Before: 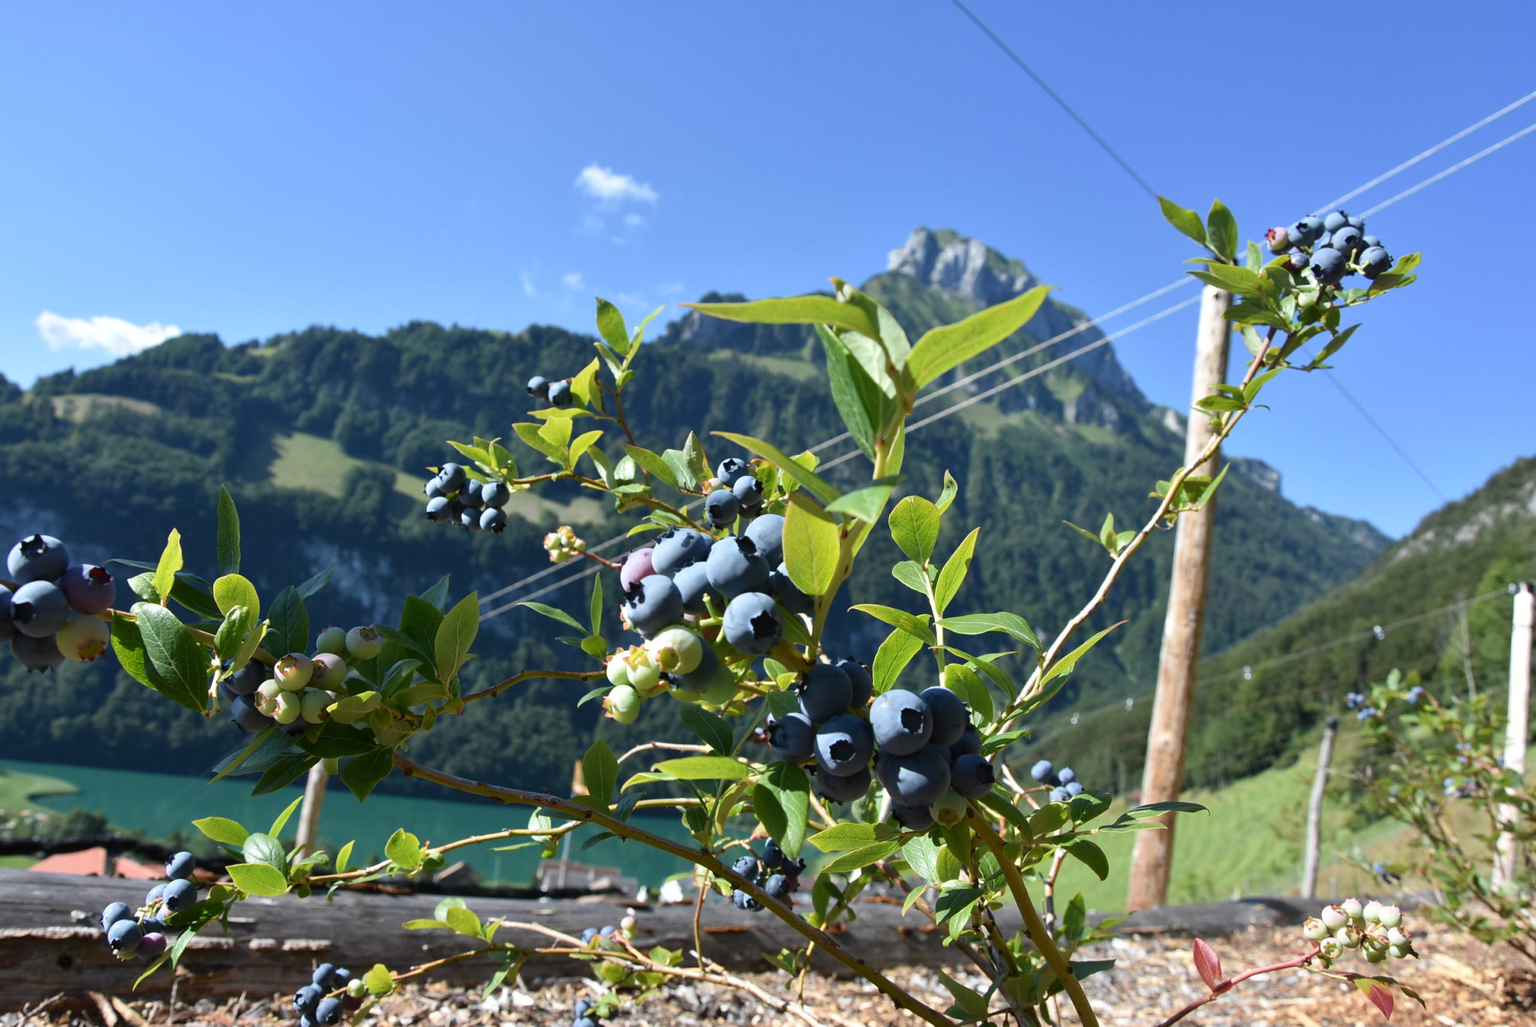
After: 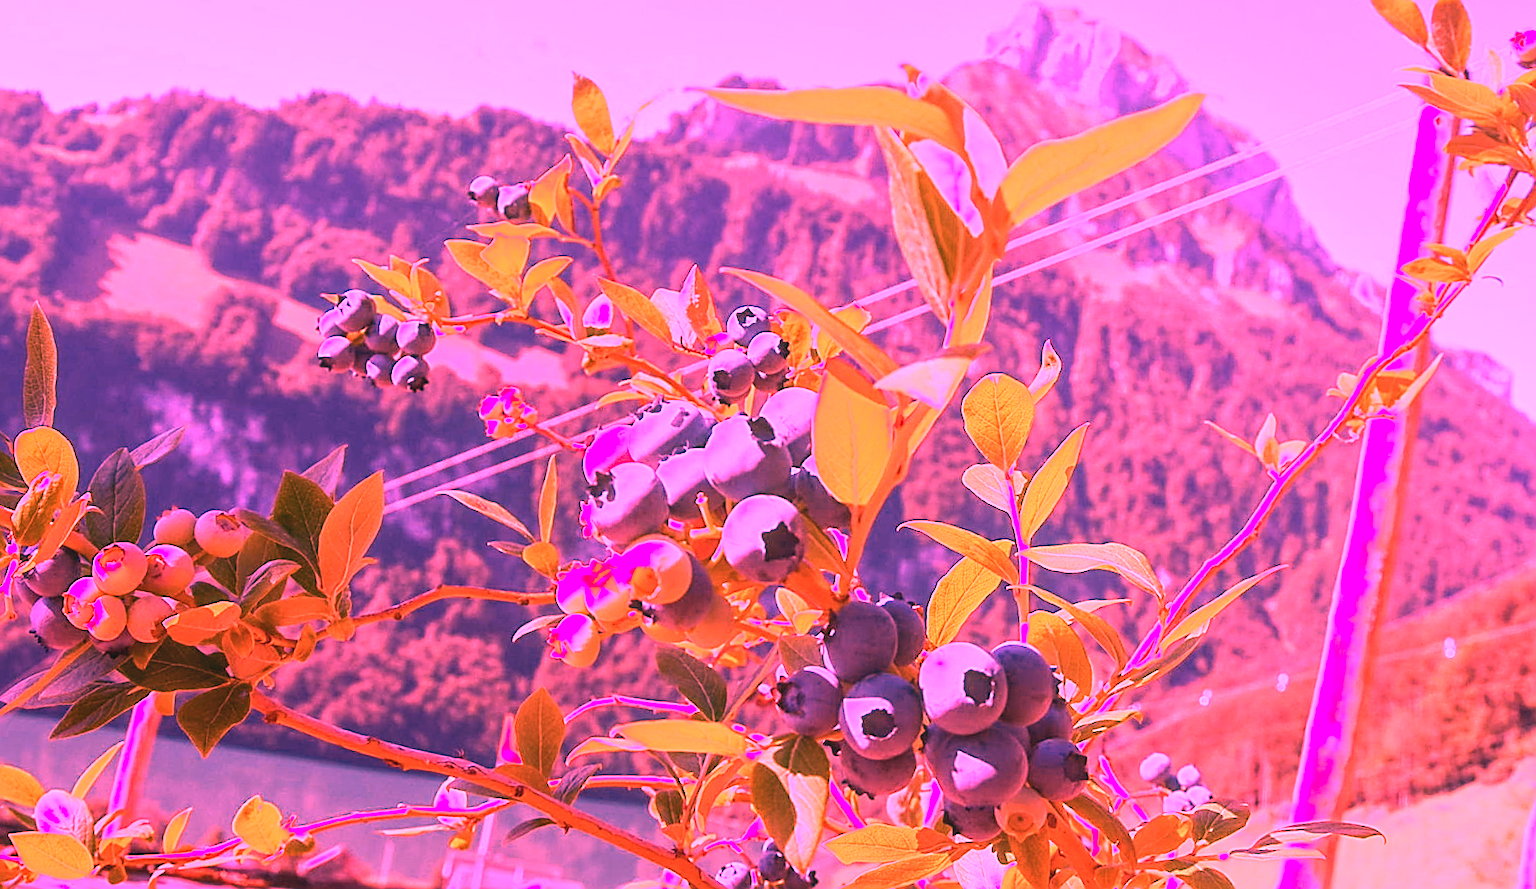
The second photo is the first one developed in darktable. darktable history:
crop and rotate: angle -3.37°, left 9.79%, top 20.73%, right 12.42%, bottom 11.82%
white balance: red 4.26, blue 1.802
local contrast: detail 110%
color balance rgb: global vibrance 10%
sharpen: on, module defaults
